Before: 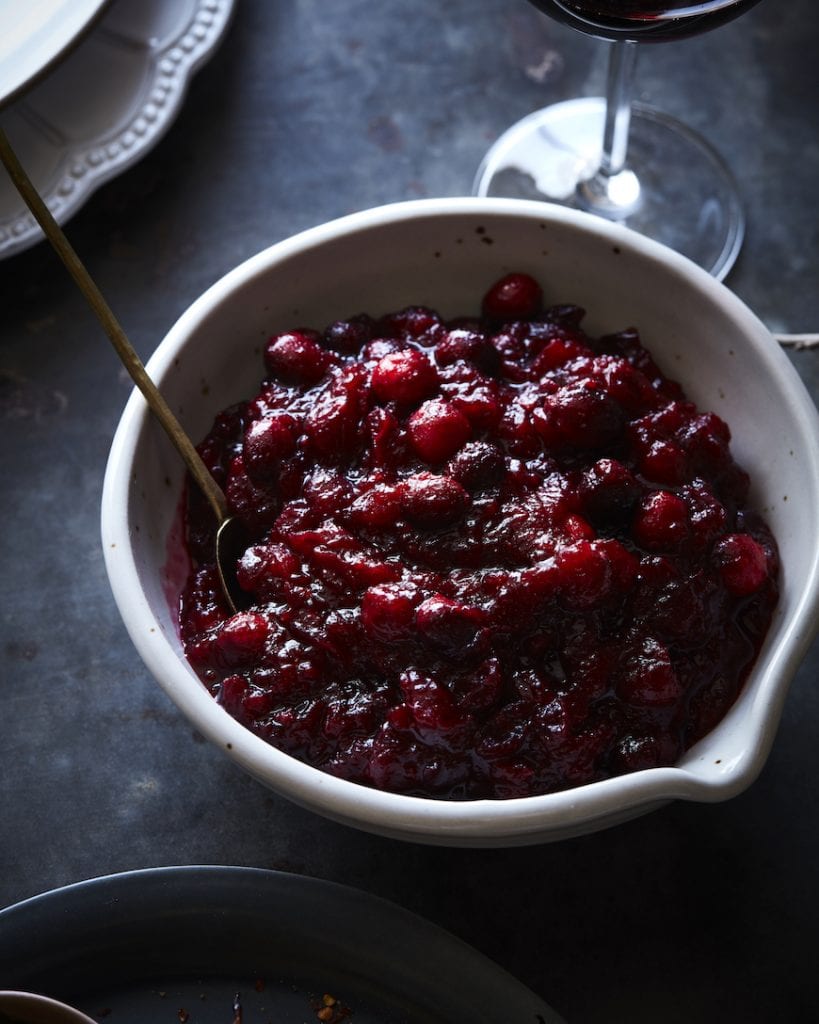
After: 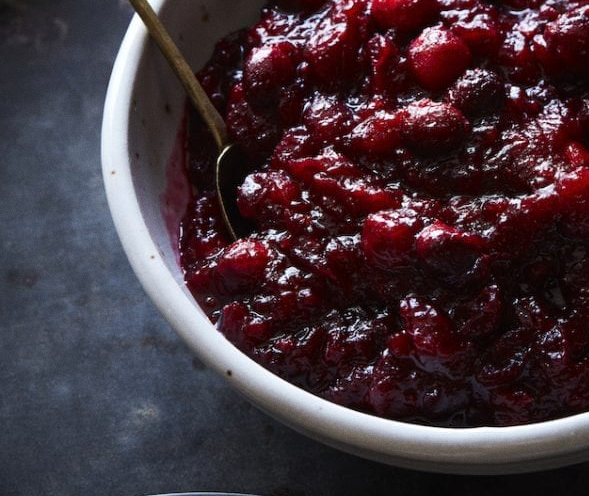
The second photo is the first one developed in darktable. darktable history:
crop: top 36.498%, right 27.964%, bottom 14.995%
grain: coarseness 0.09 ISO, strength 16.61%
